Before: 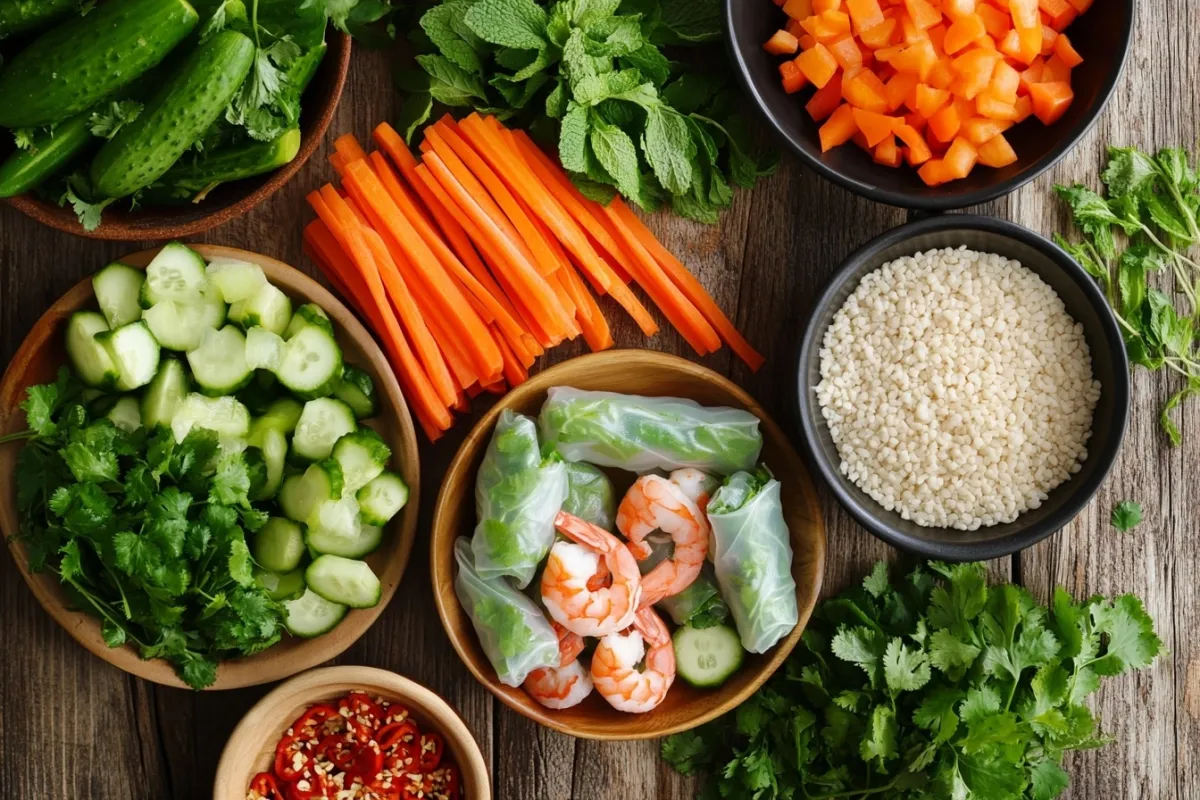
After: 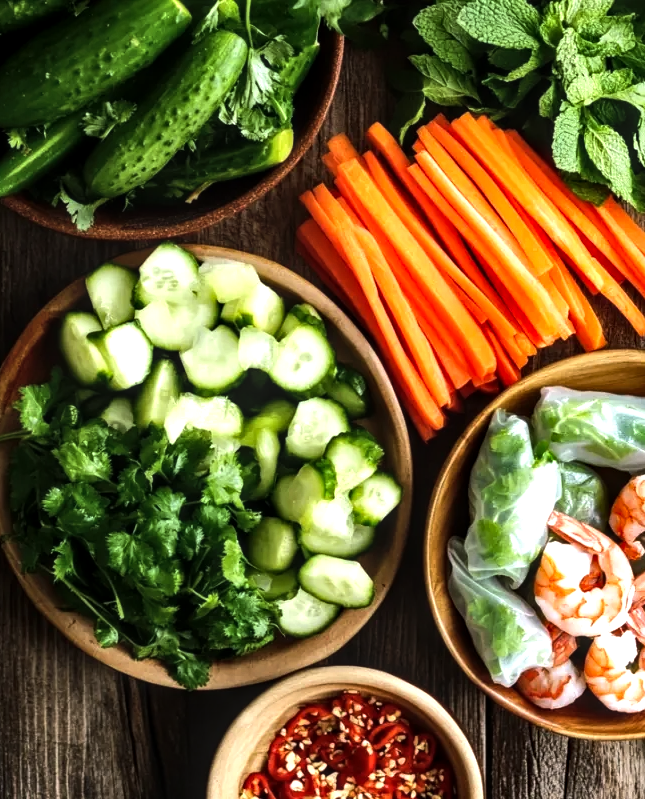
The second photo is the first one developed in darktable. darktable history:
local contrast: detail 130%
crop: left 0.587%, right 45.588%, bottom 0.086%
tone equalizer: -8 EV -1.08 EV, -7 EV -1.01 EV, -6 EV -0.867 EV, -5 EV -0.578 EV, -3 EV 0.578 EV, -2 EV 0.867 EV, -1 EV 1.01 EV, +0 EV 1.08 EV, edges refinement/feathering 500, mask exposure compensation -1.57 EV, preserve details no
white balance: red 0.976, blue 1.04
shadows and highlights: shadows 19.13, highlights -83.41, soften with gaussian
